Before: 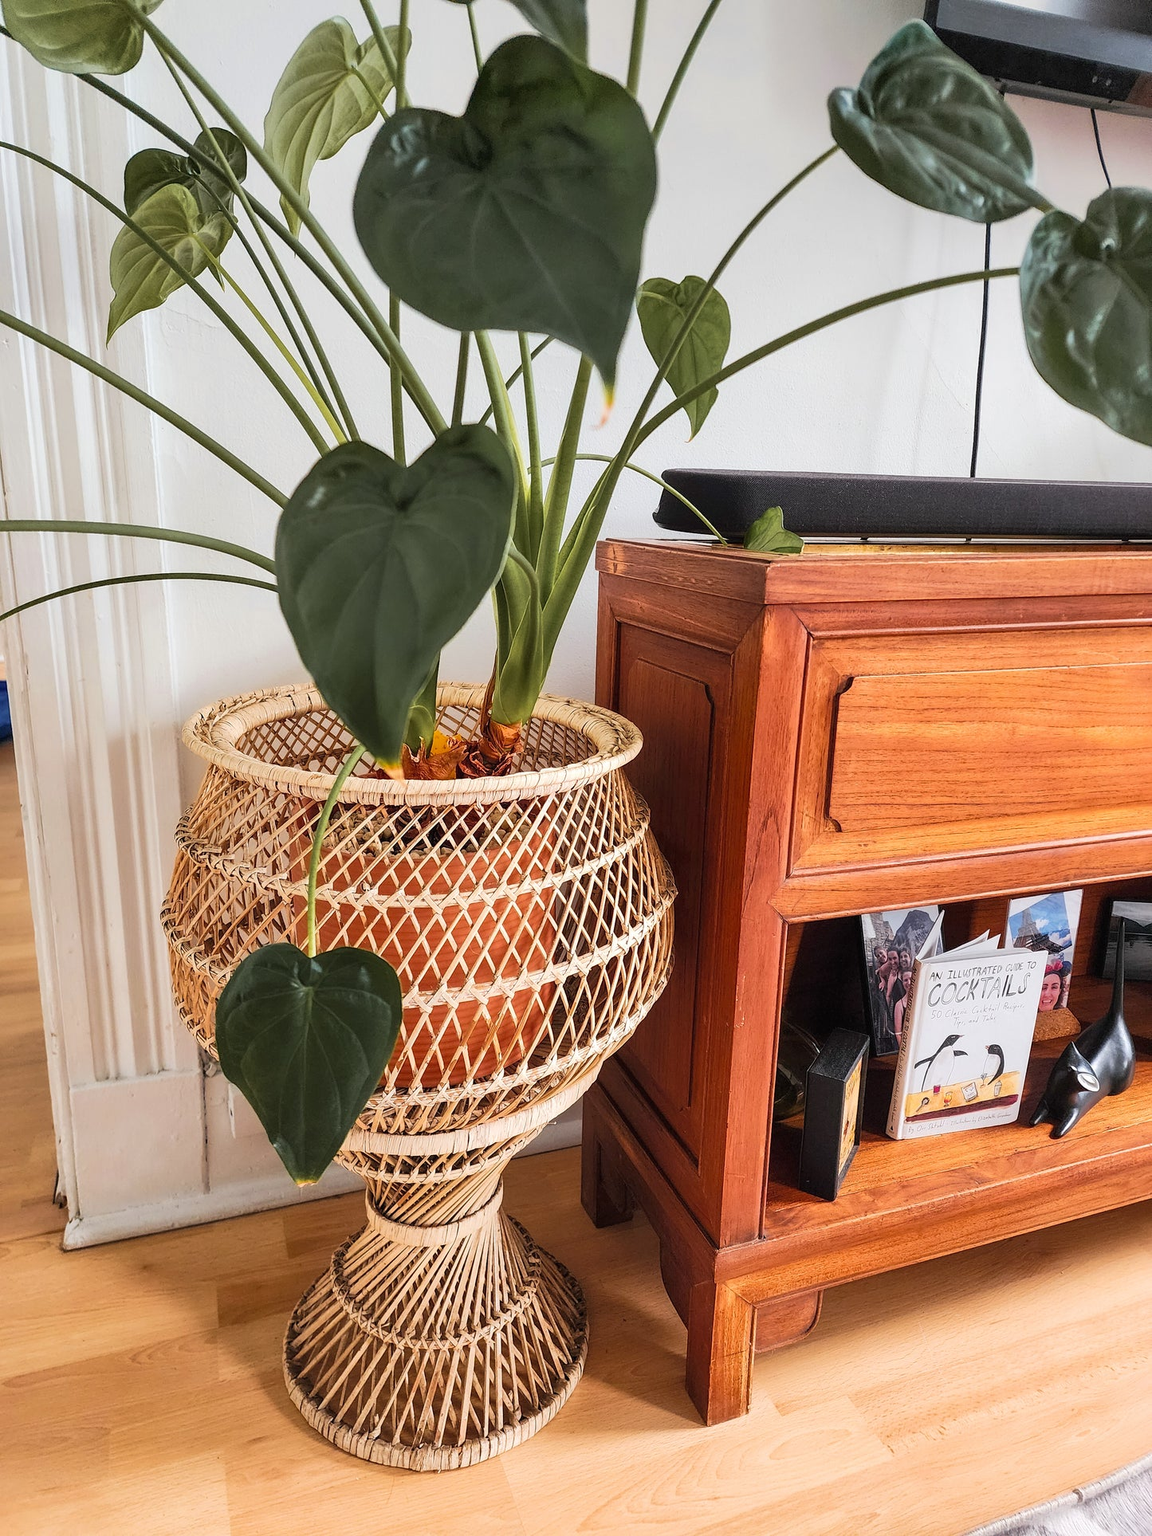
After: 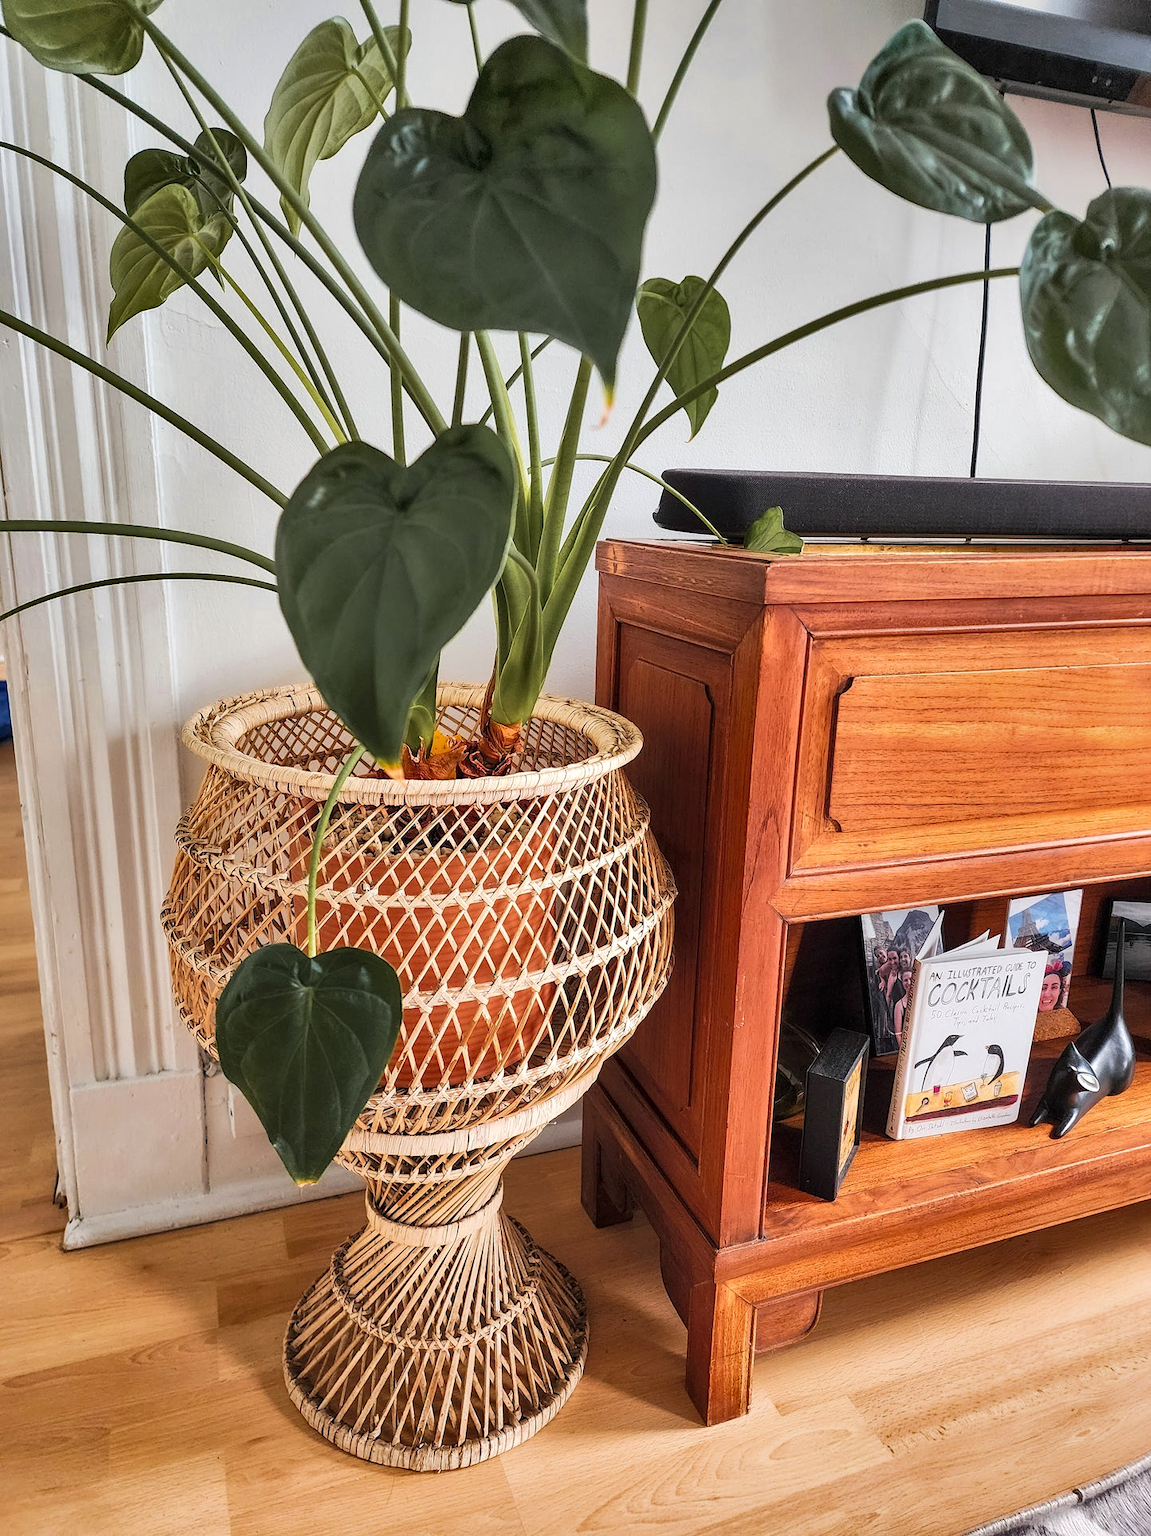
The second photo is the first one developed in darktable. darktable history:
shadows and highlights: radius 107.25, shadows 45.6, highlights -66.71, low approximation 0.01, soften with gaussian
local contrast: highlights 101%, shadows 98%, detail 119%, midtone range 0.2
levels: white 99.92%
